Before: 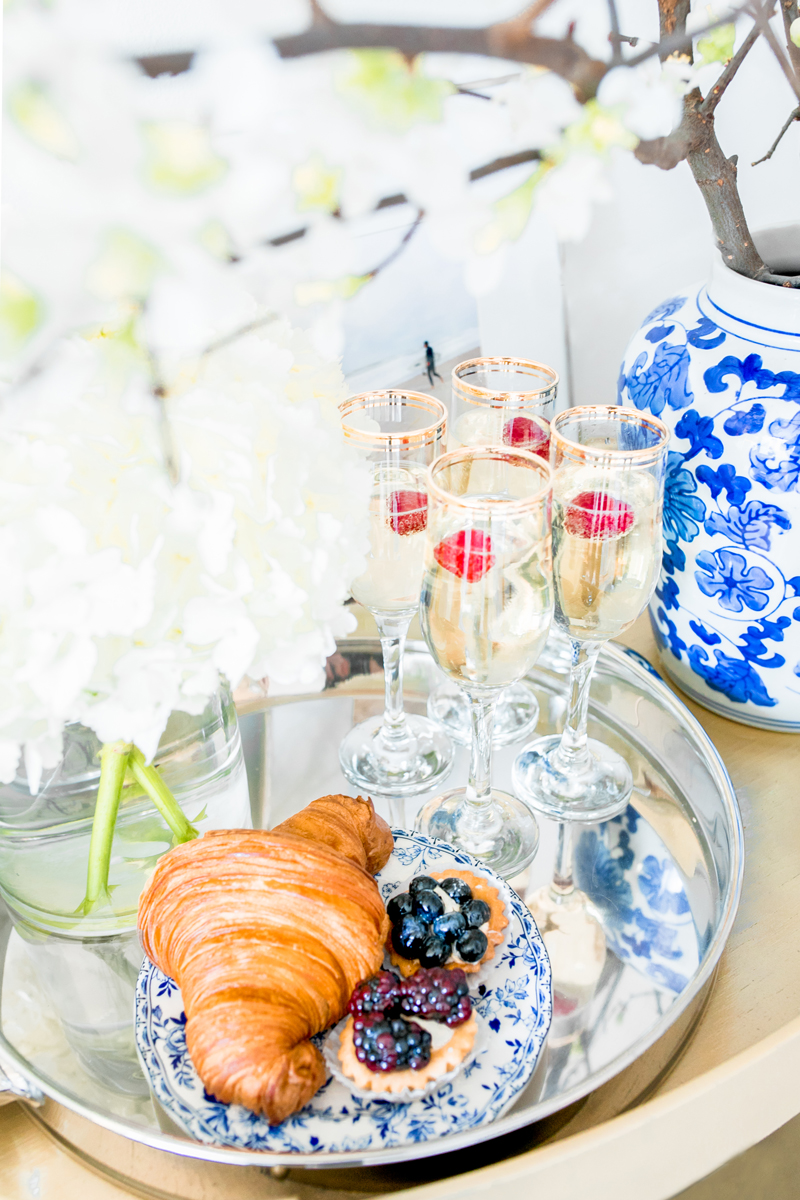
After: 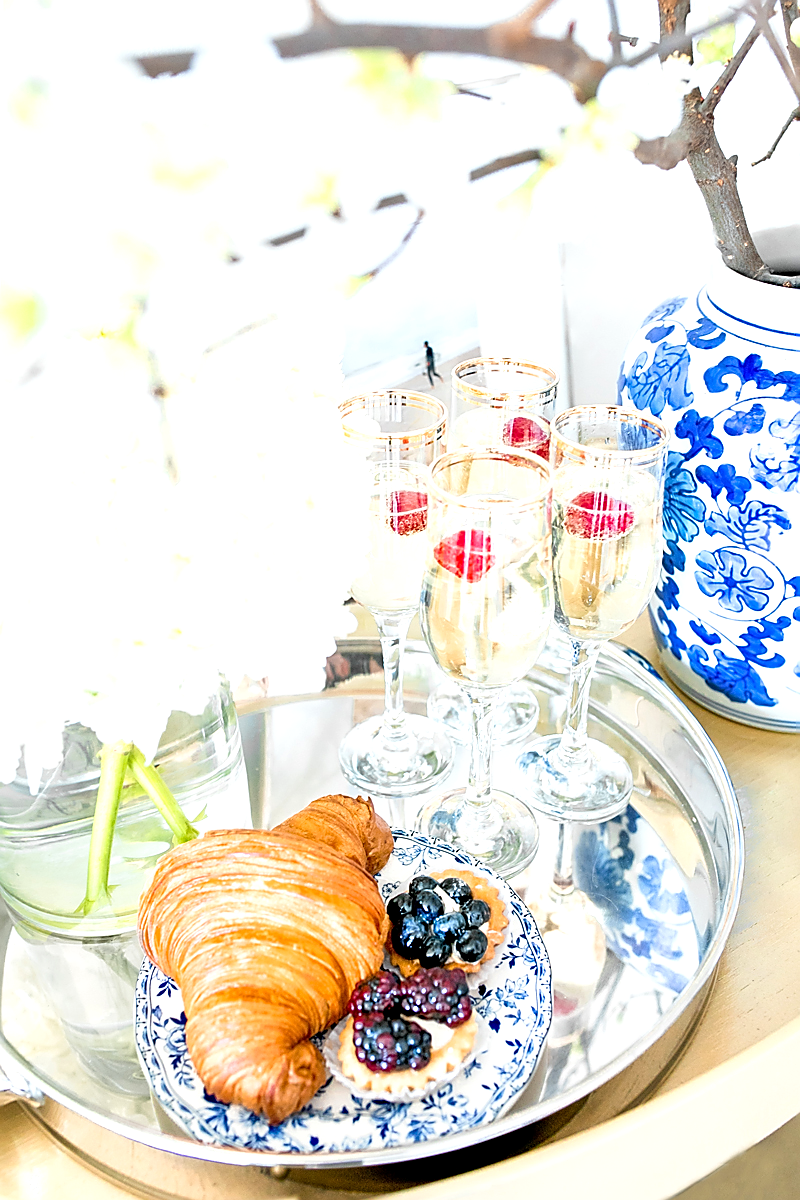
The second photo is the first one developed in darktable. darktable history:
sharpen: radius 1.4, amount 1.25, threshold 0.7
exposure: black level correction 0.001, exposure 1.05 EV, compensate exposure bias true, compensate highlight preservation false
